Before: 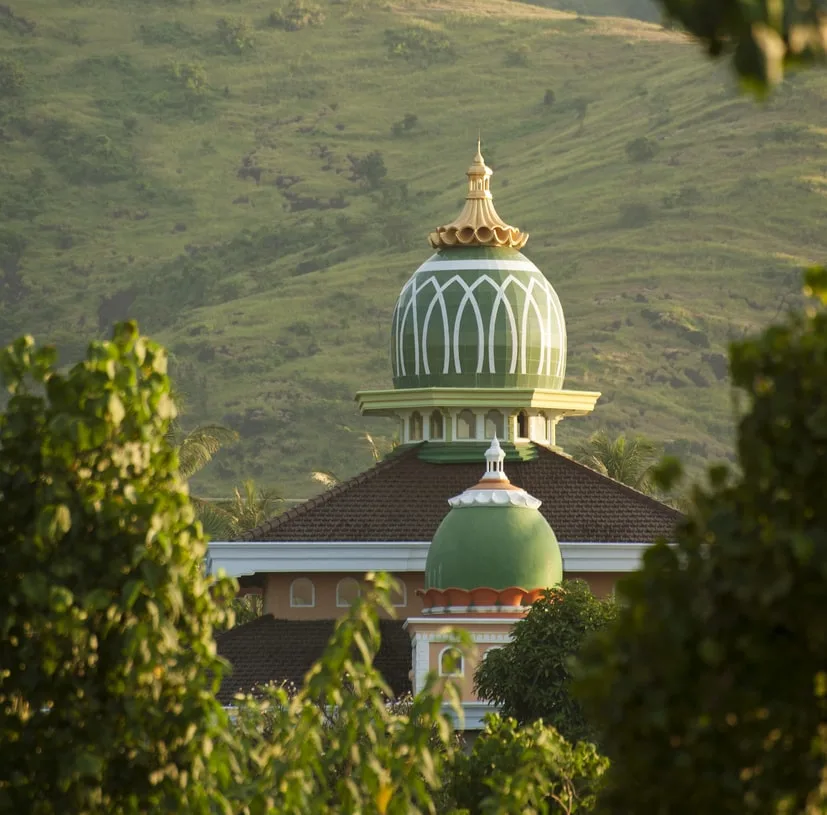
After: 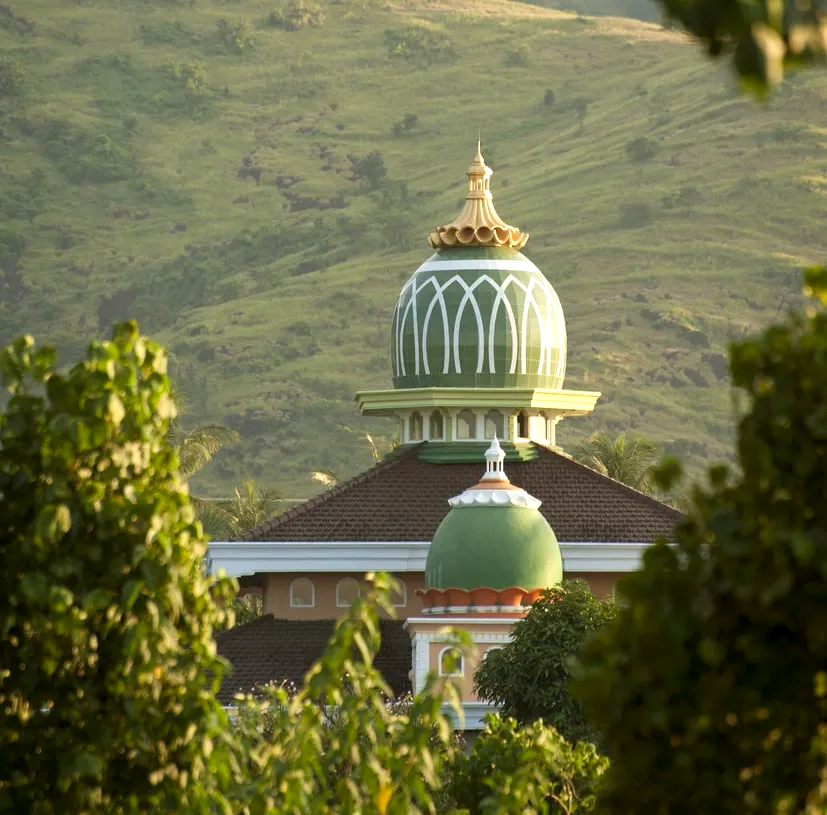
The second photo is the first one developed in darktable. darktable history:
exposure: black level correction 0.004, exposure 0.385 EV, compensate highlight preservation false
